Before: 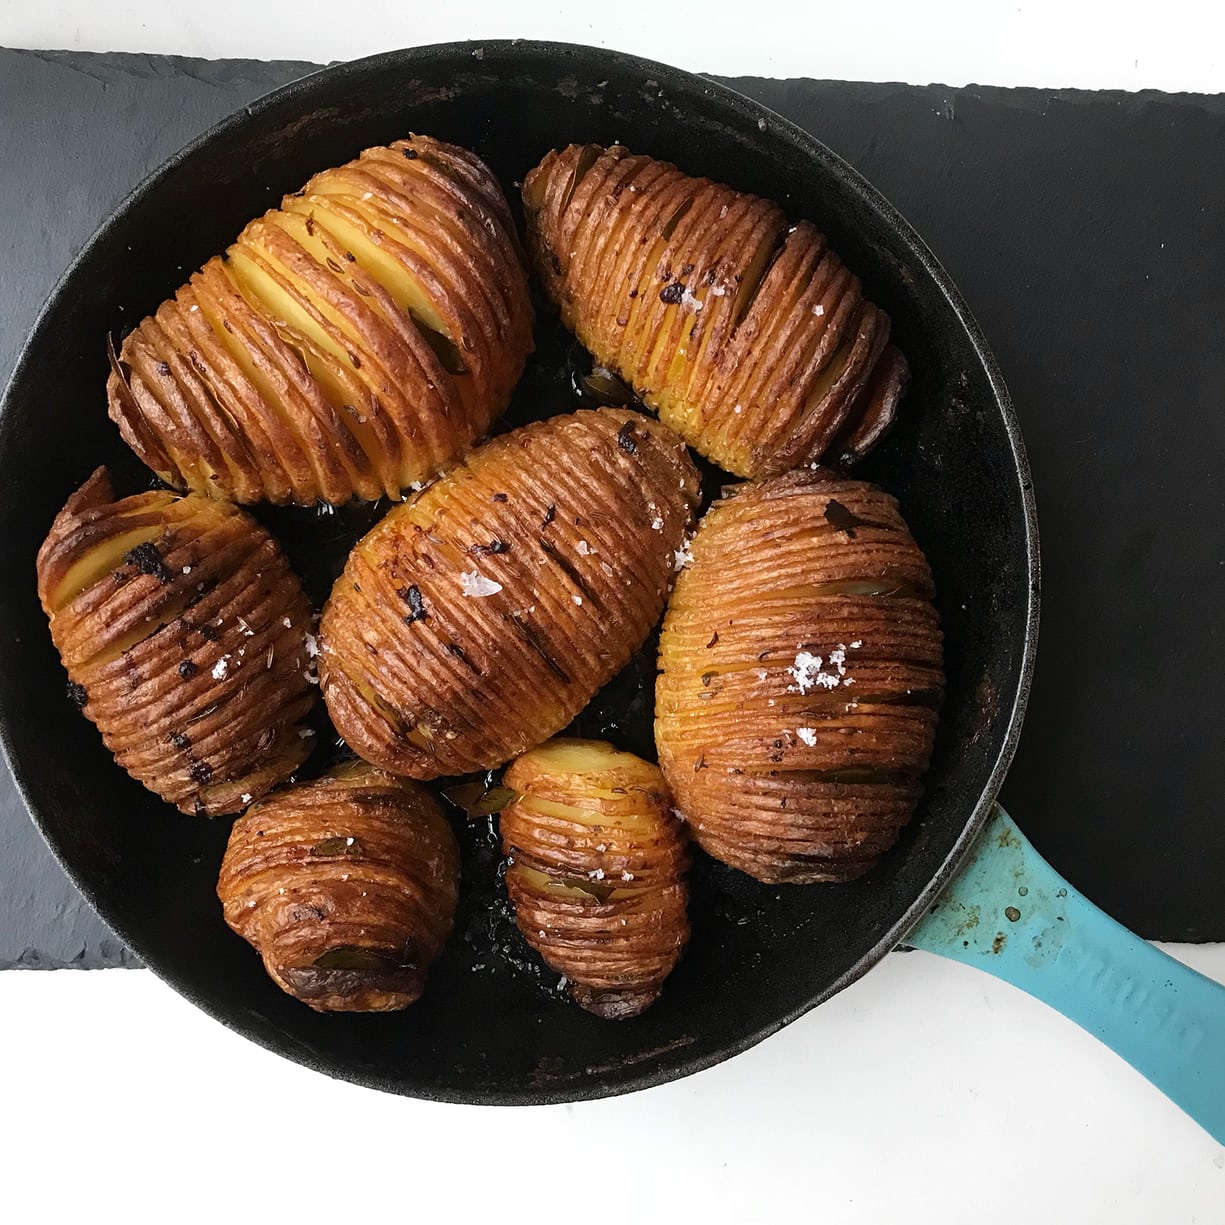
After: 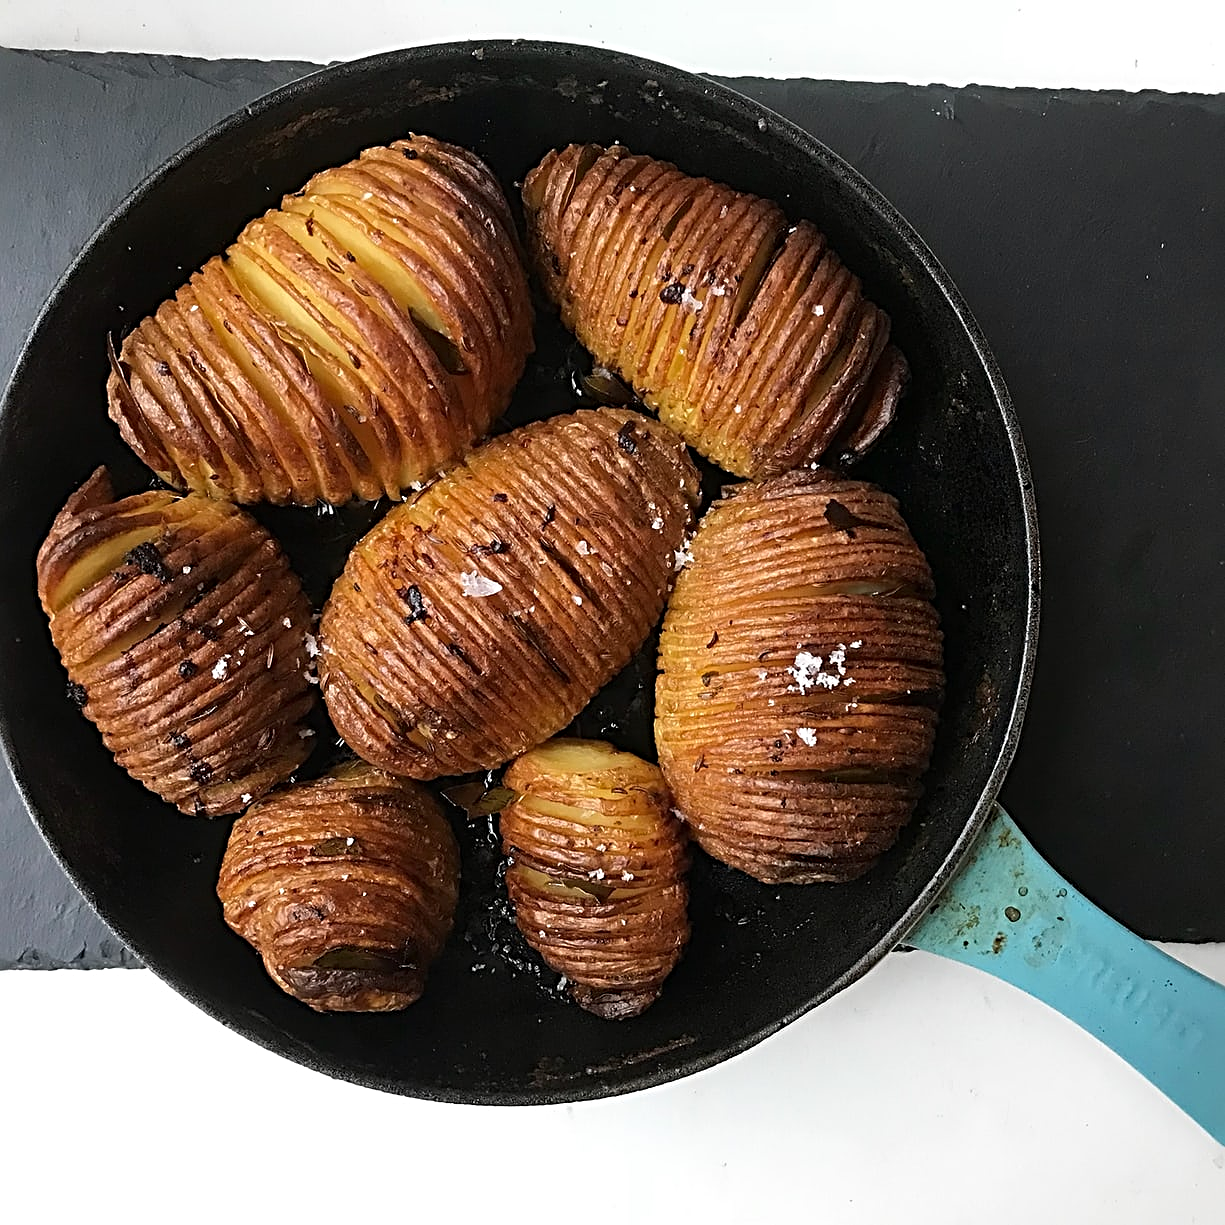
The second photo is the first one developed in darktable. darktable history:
sharpen: radius 3.949
